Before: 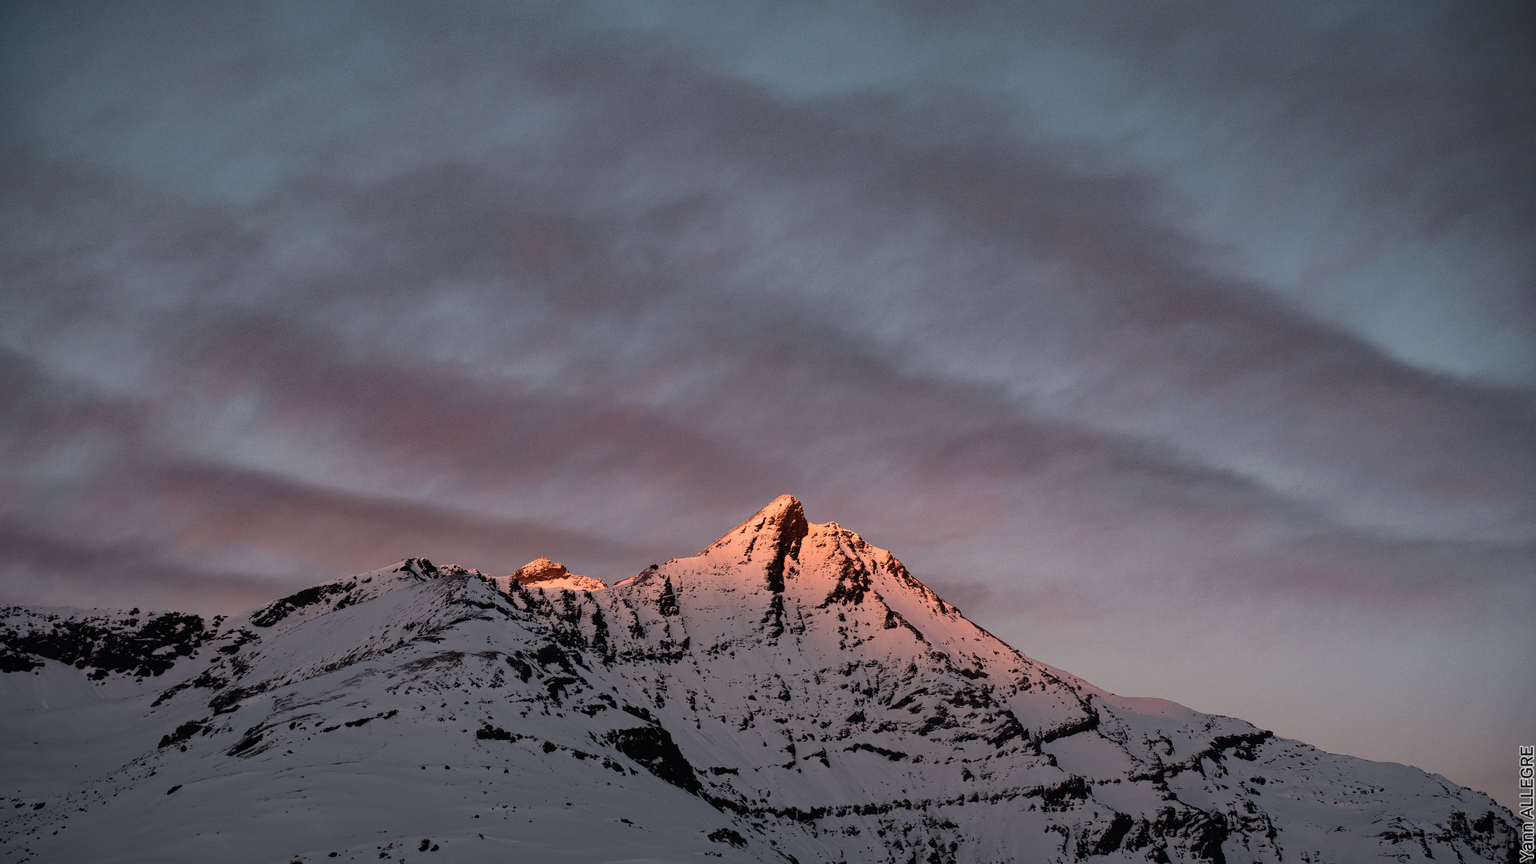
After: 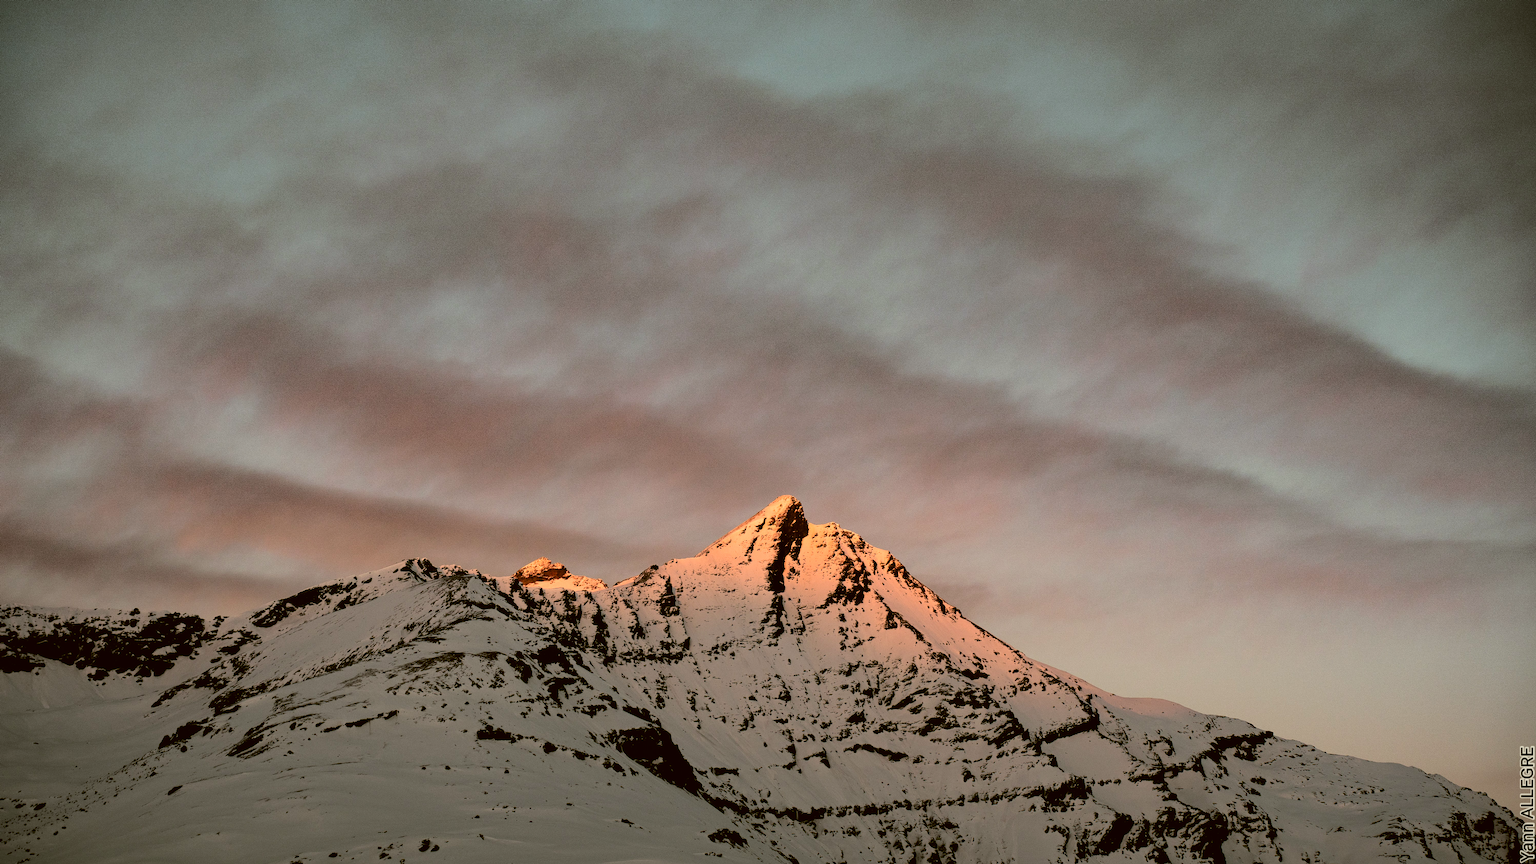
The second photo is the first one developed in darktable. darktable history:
tone curve: curves: ch0 [(0, 0) (0.003, 0.009) (0.011, 0.009) (0.025, 0.01) (0.044, 0.02) (0.069, 0.032) (0.1, 0.048) (0.136, 0.092) (0.177, 0.153) (0.224, 0.217) (0.277, 0.306) (0.335, 0.402) (0.399, 0.488) (0.468, 0.574) (0.543, 0.648) (0.623, 0.716) (0.709, 0.783) (0.801, 0.851) (0.898, 0.92) (1, 1)], color space Lab, linked channels, preserve colors none
color correction: highlights a* -1.78, highlights b* 10.51, shadows a* 0.527, shadows b* 18.9
